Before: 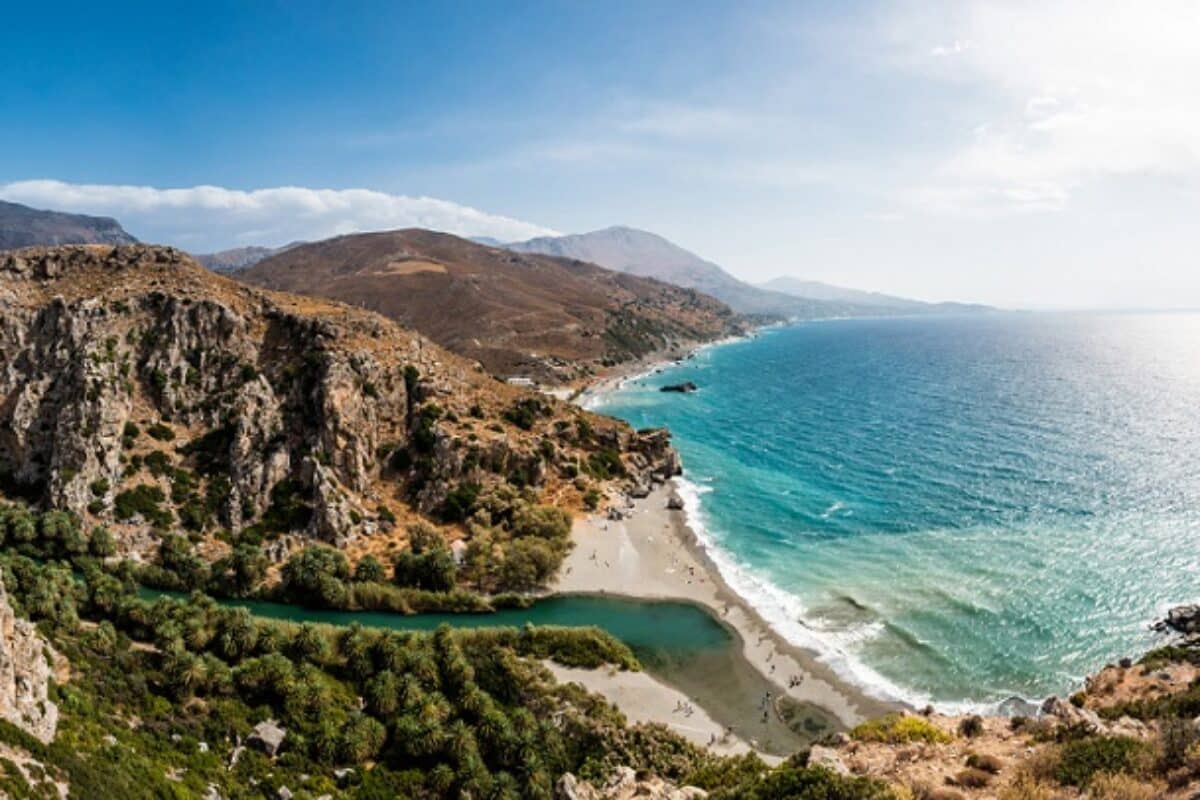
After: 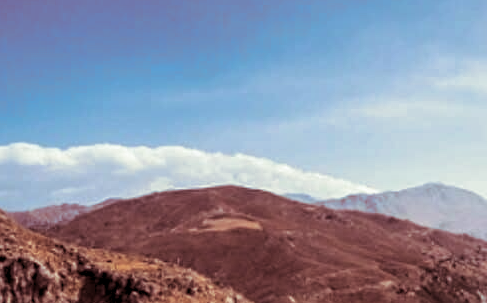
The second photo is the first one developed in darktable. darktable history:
split-toning: compress 20%
crop: left 15.452%, top 5.459%, right 43.956%, bottom 56.62%
local contrast: on, module defaults
